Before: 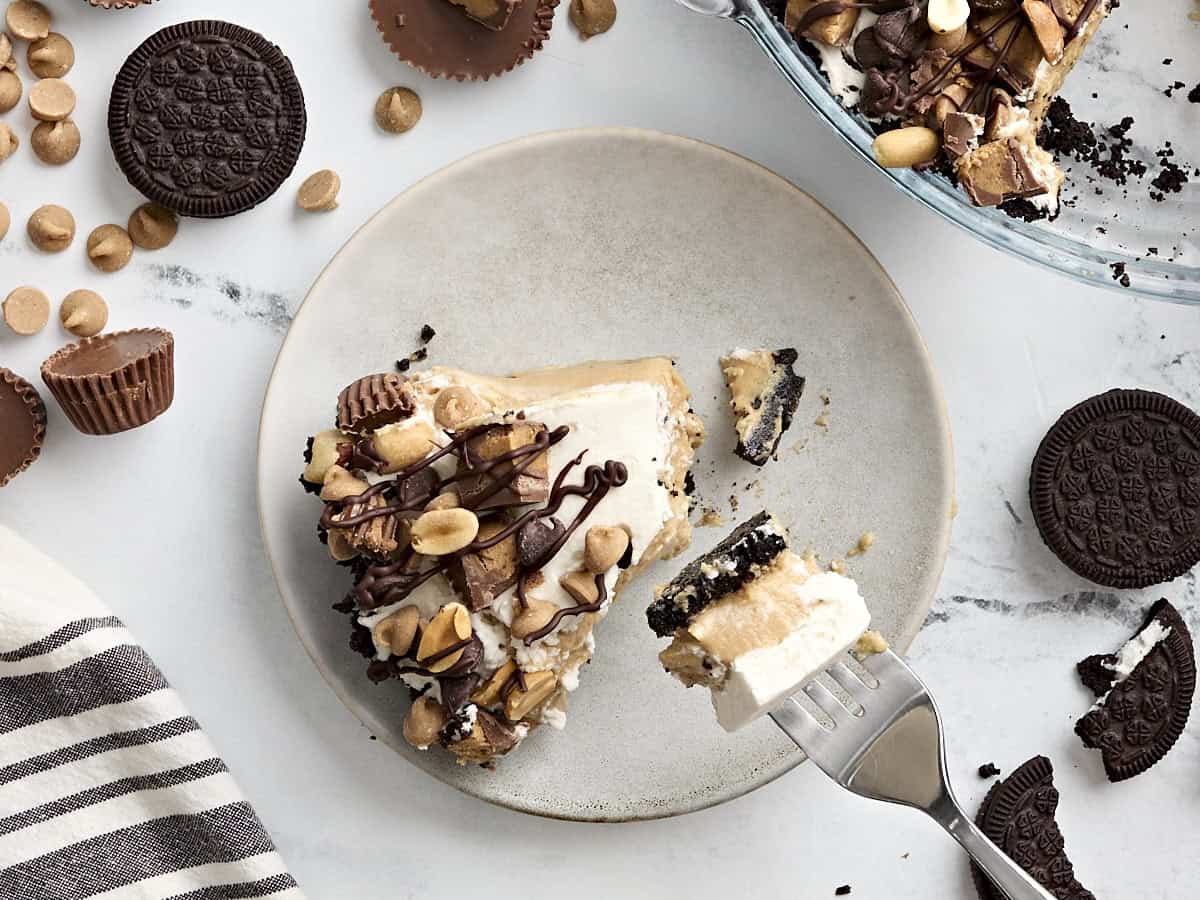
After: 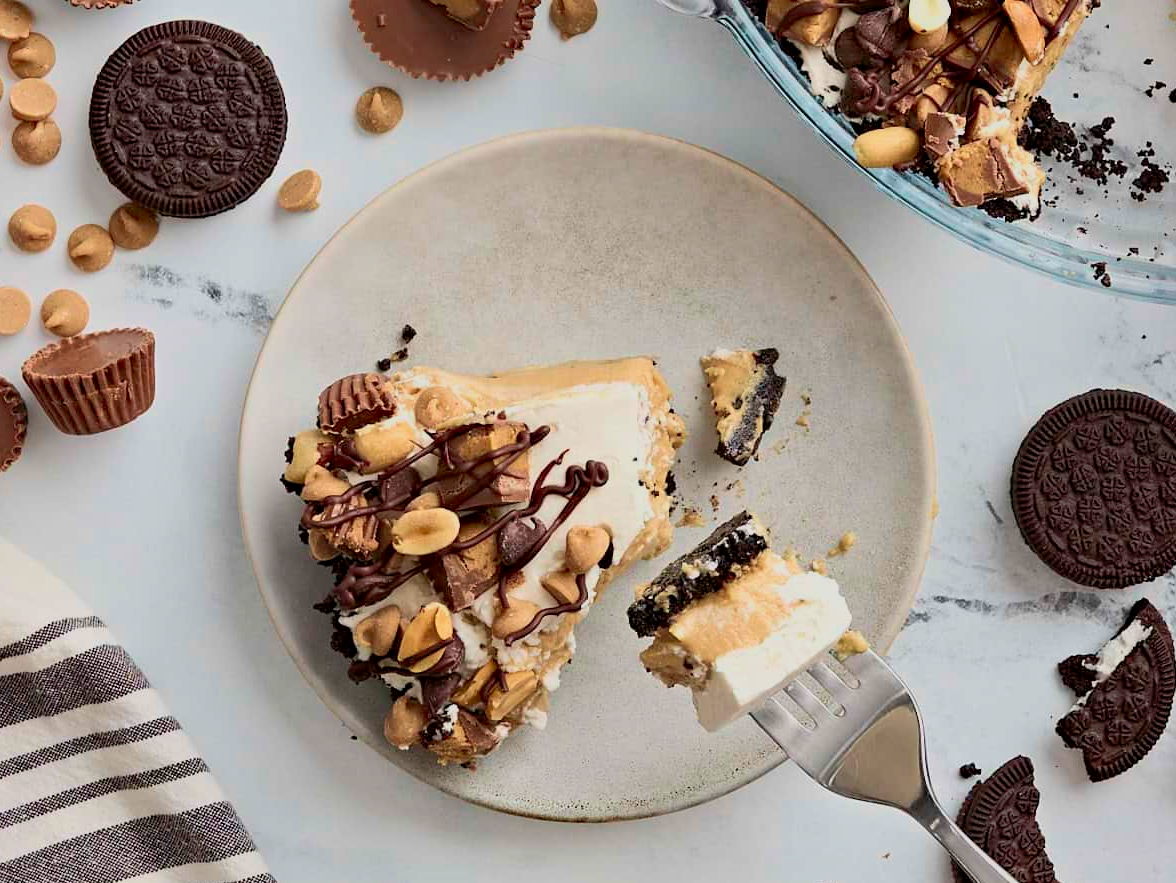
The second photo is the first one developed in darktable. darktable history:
tone equalizer: -8 EV -0.002 EV, -7 EV 0.004 EV, -6 EV -0.026 EV, -5 EV 0.009 EV, -4 EV -0.022 EV, -3 EV 0.022 EV, -2 EV -0.067 EV, -1 EV -0.319 EV, +0 EV -0.56 EV, edges refinement/feathering 500, mask exposure compensation -1.57 EV, preserve details no
crop: left 1.65%, right 0.281%, bottom 1.861%
contrast brightness saturation: contrast 0.141
shadows and highlights: highlights color adjustment 73.83%
velvia: on, module defaults
